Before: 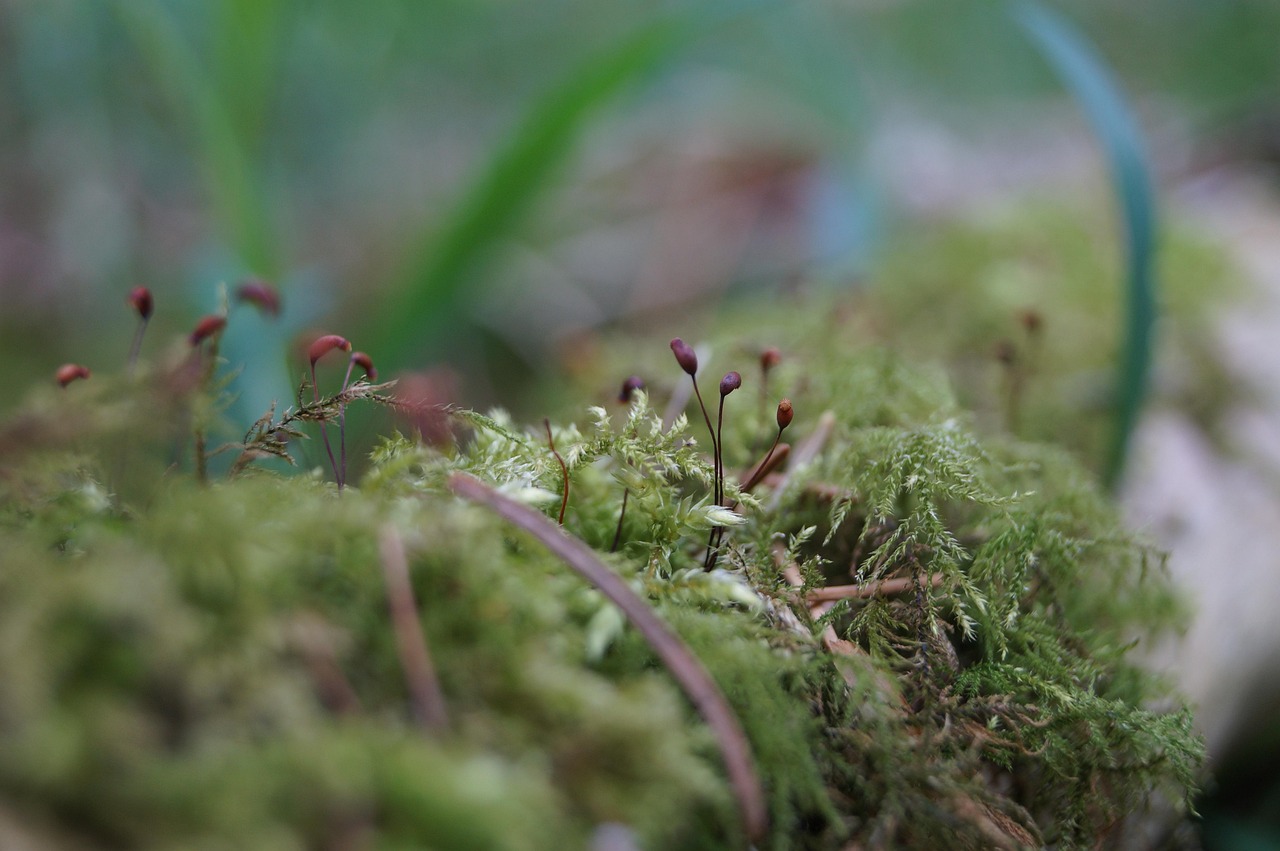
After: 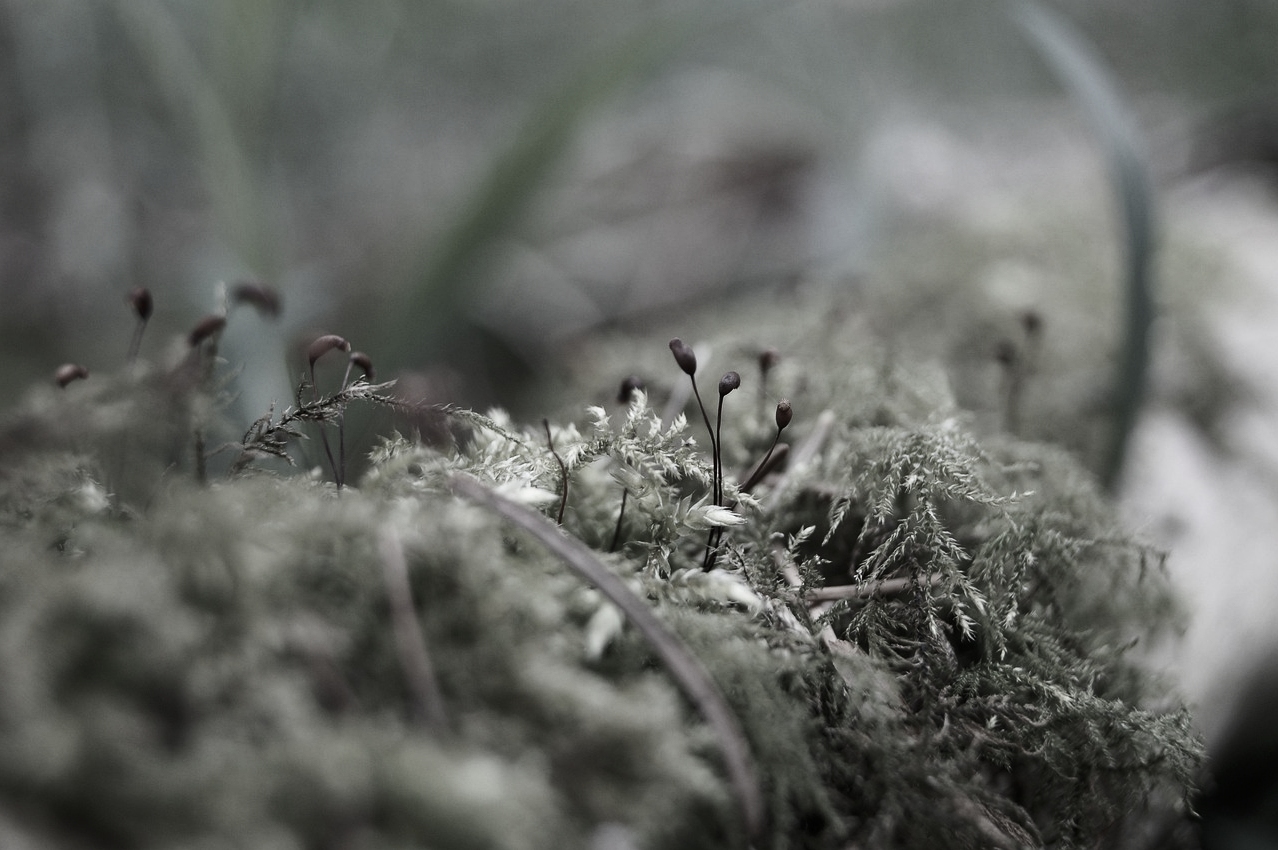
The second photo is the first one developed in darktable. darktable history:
contrast brightness saturation: contrast 0.251, saturation -0.306
crop: left 0.149%
tone equalizer: on, module defaults
color correction: highlights b* 0.001, saturation 0.256
